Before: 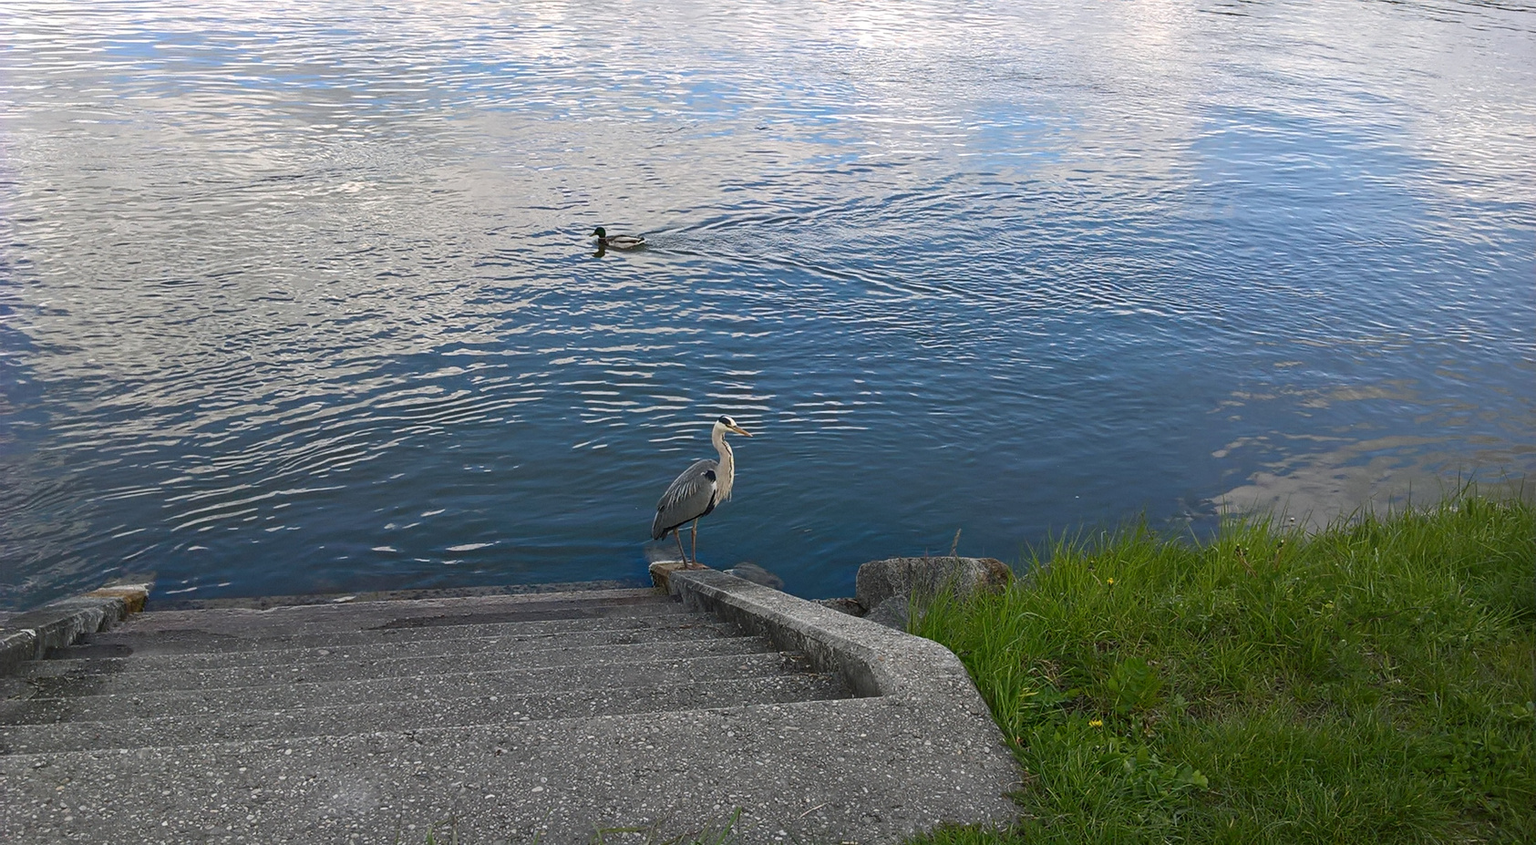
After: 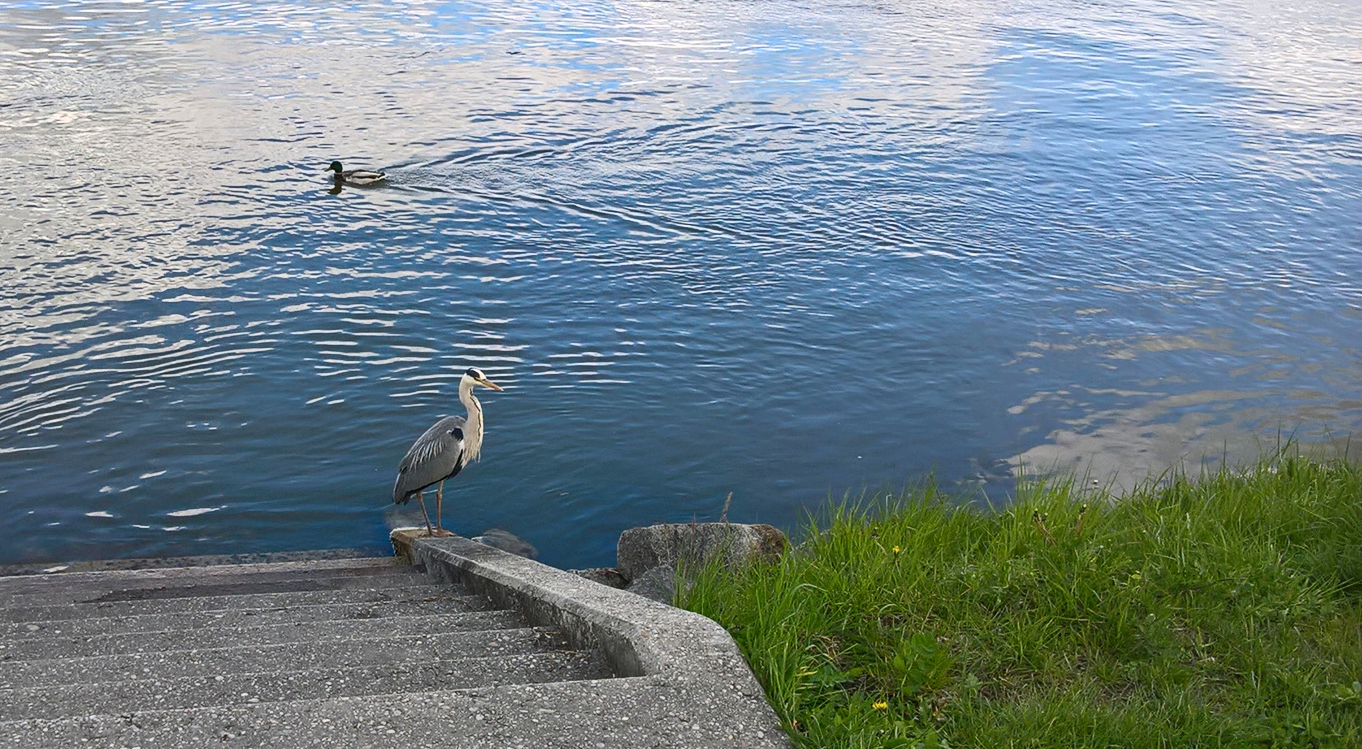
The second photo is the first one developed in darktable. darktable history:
contrast brightness saturation: contrast 0.2, brightness 0.15, saturation 0.14
shadows and highlights: radius 264.75, soften with gaussian
crop: left 19.159%, top 9.58%, bottom 9.58%
